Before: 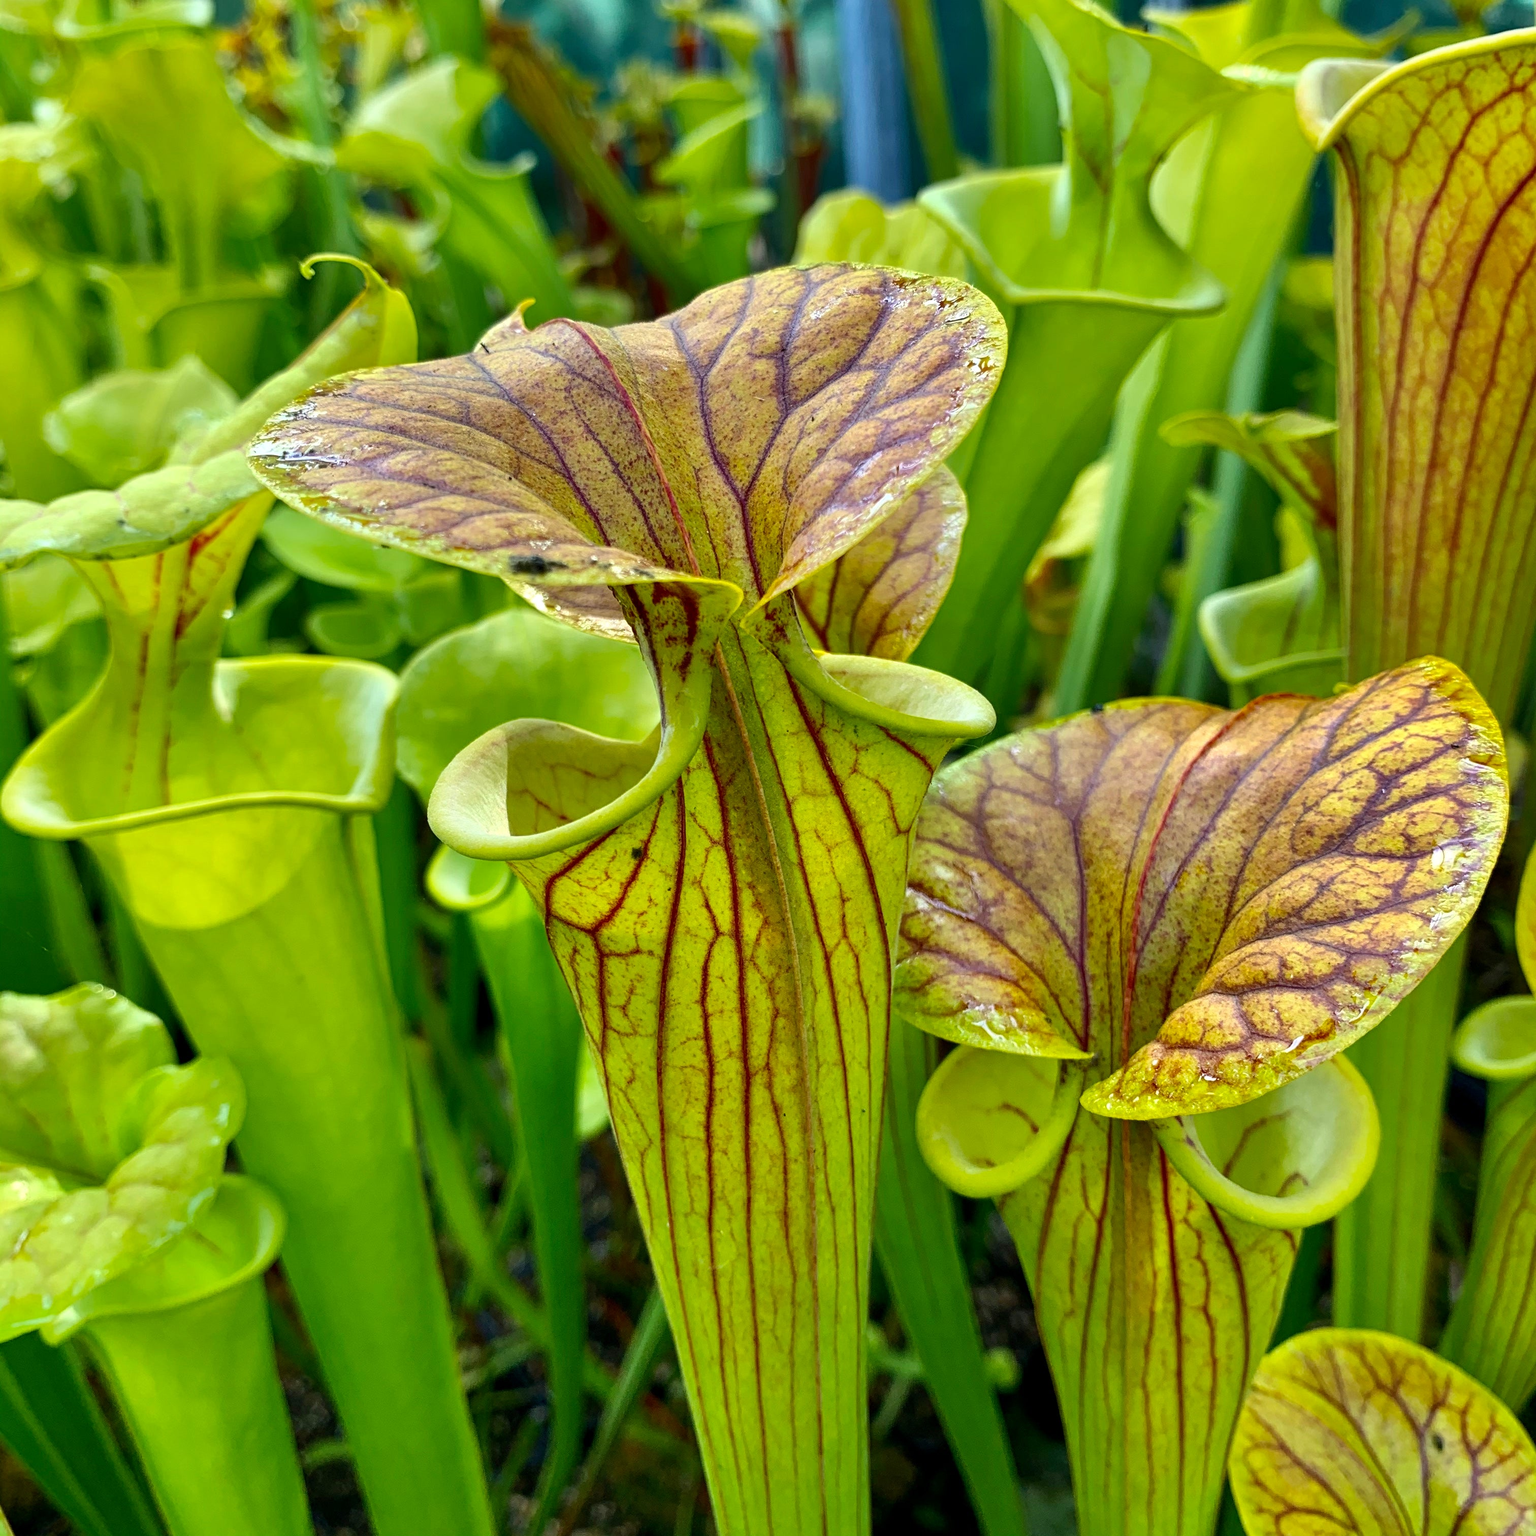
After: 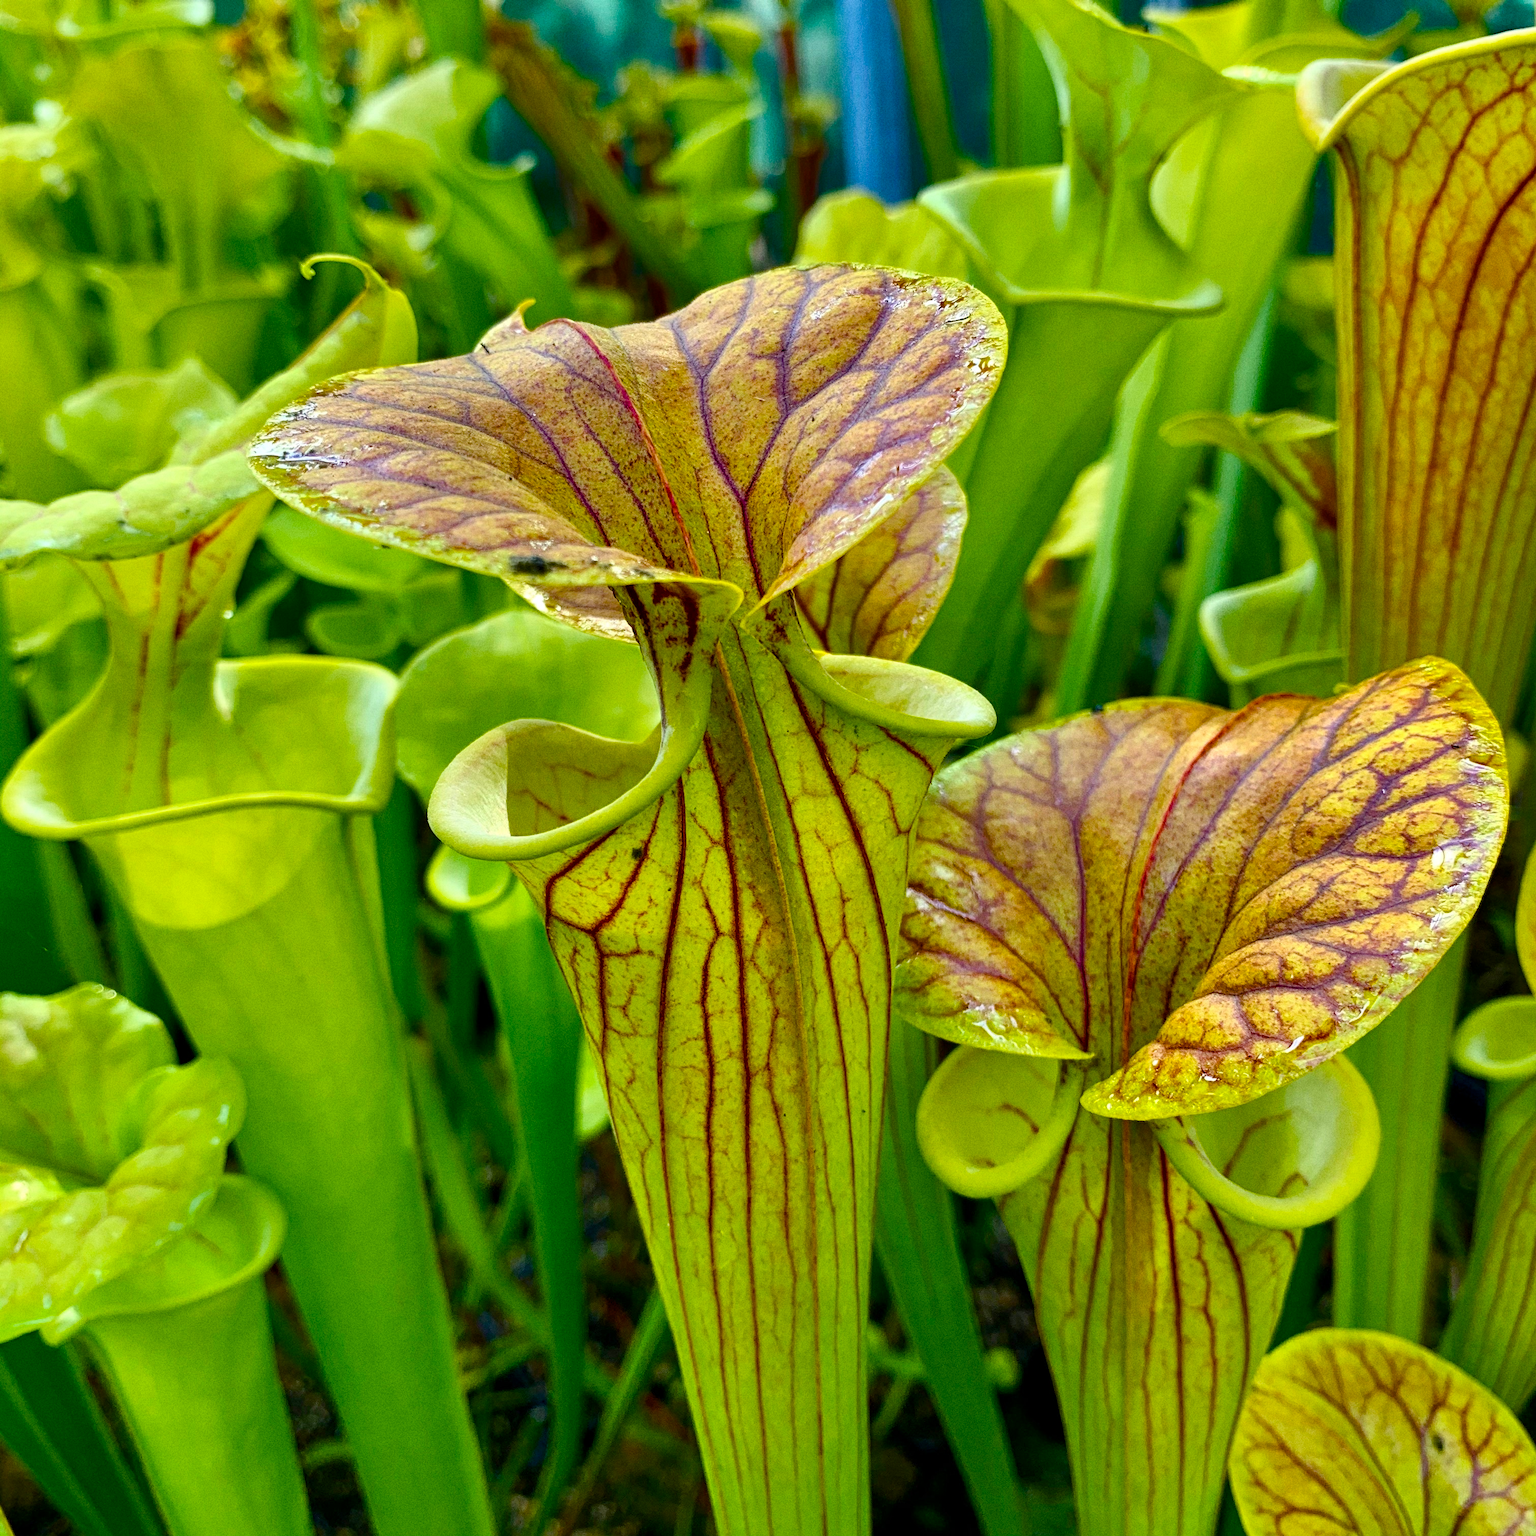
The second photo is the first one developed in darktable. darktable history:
grain: coarseness 0.09 ISO
color balance rgb: perceptual saturation grading › global saturation 35%, perceptual saturation grading › highlights -25%, perceptual saturation grading › shadows 50%
